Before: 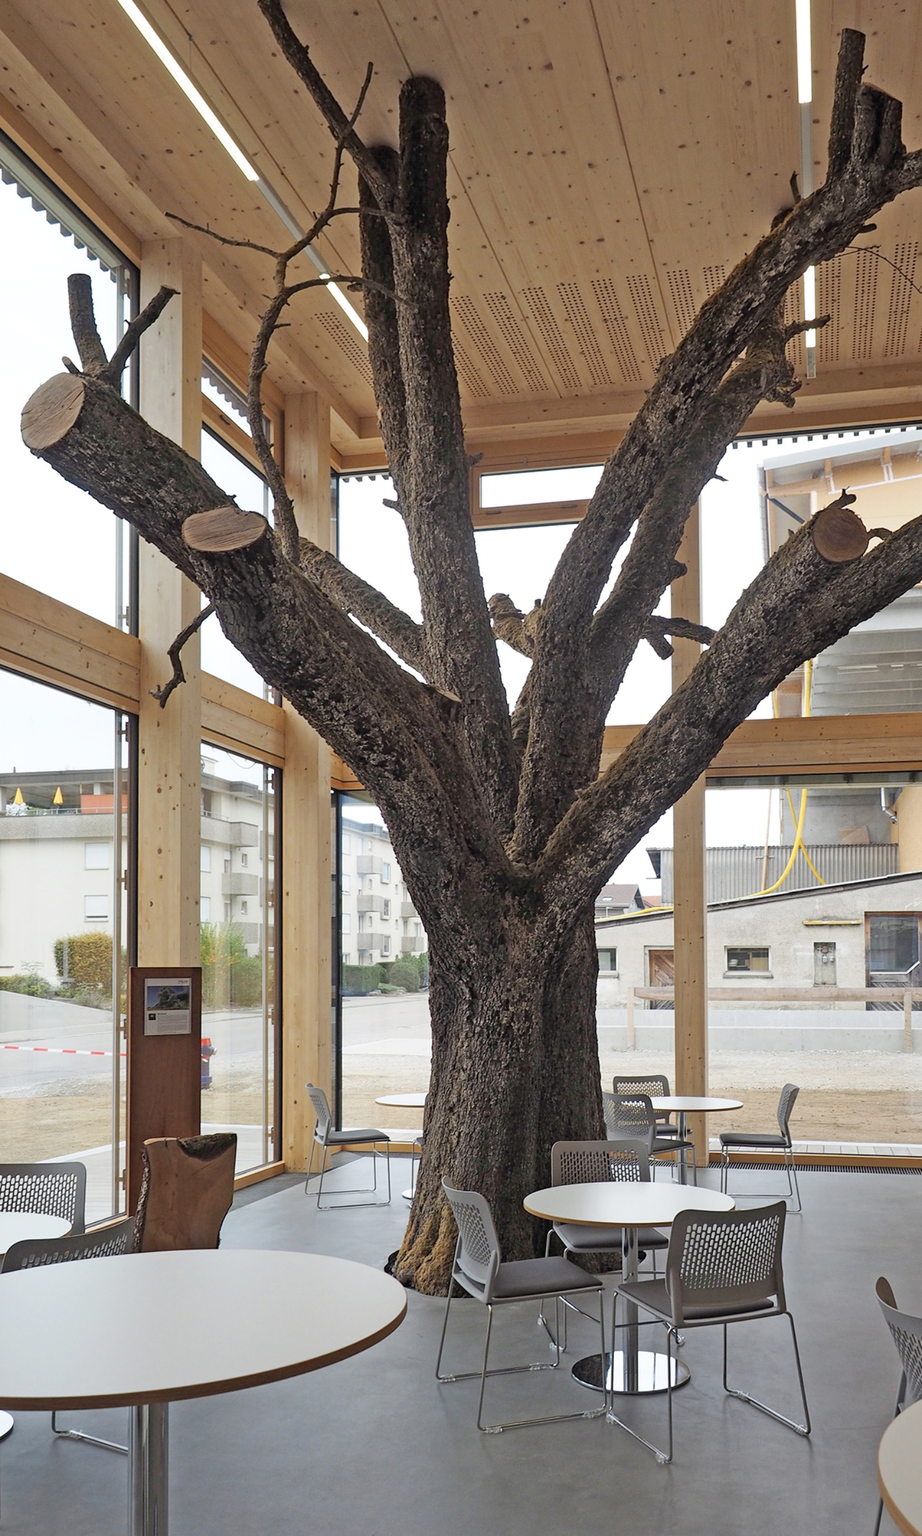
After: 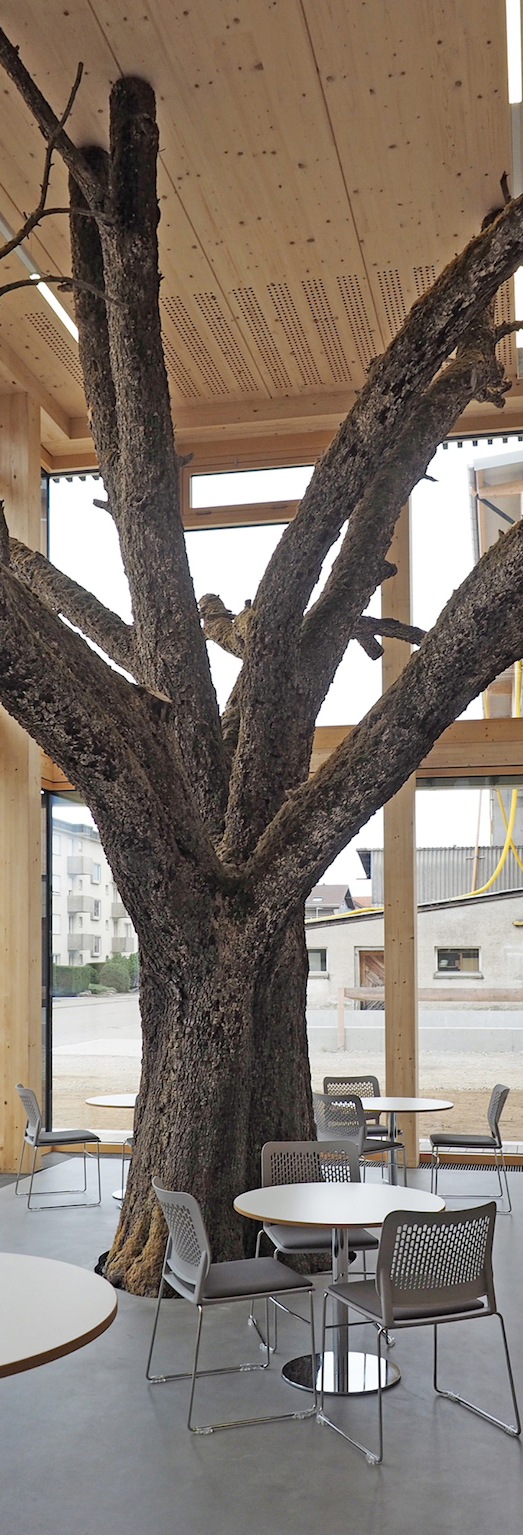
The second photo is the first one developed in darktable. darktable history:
crop: left 31.48%, top 0.017%, right 11.642%
